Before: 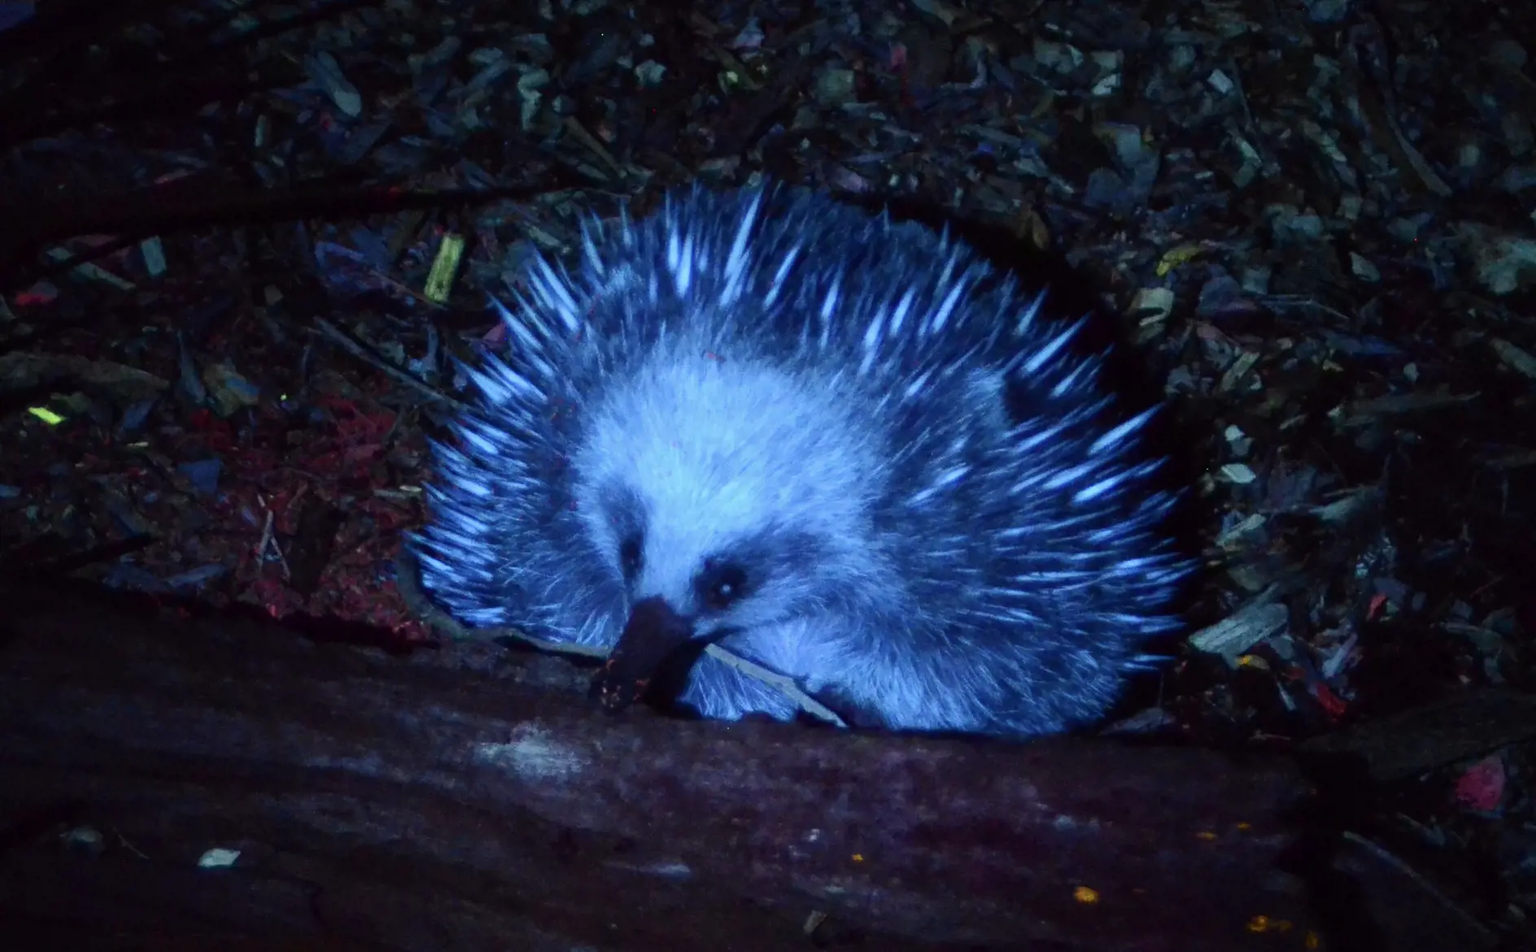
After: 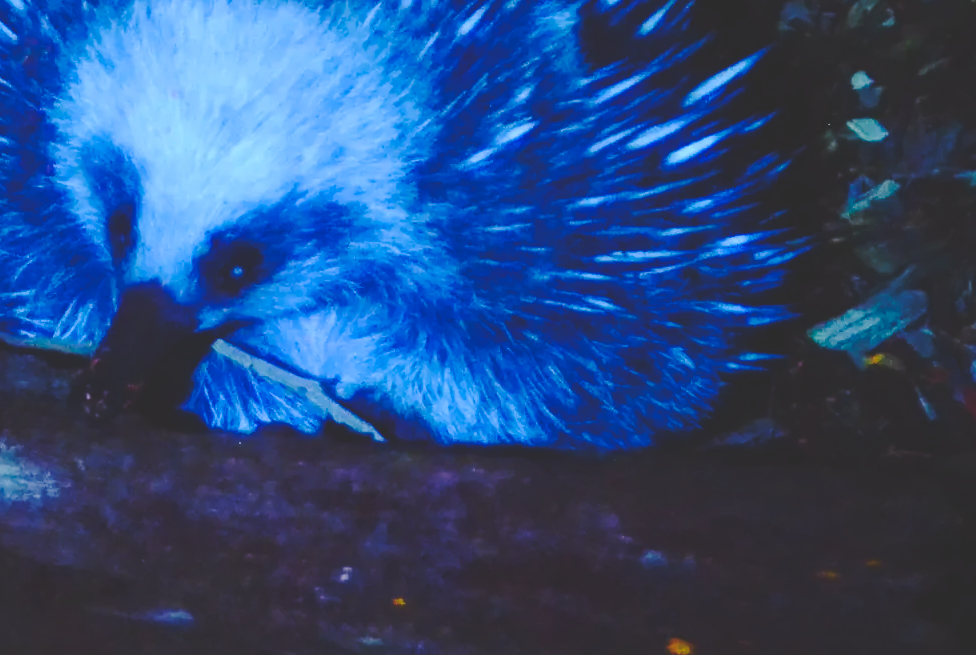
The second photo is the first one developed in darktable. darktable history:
color balance rgb: highlights gain › chroma 0.147%, highlights gain › hue 331.24°, linear chroma grading › global chroma 14.982%, perceptual saturation grading › global saturation 20%, perceptual saturation grading › highlights -25.123%, perceptual saturation grading › shadows 50.587%
crop: left 34.721%, top 38.651%, right 13.538%, bottom 5.288%
base curve: curves: ch0 [(0, 0.024) (0.055, 0.065) (0.121, 0.166) (0.236, 0.319) (0.693, 0.726) (1, 1)], preserve colors none
